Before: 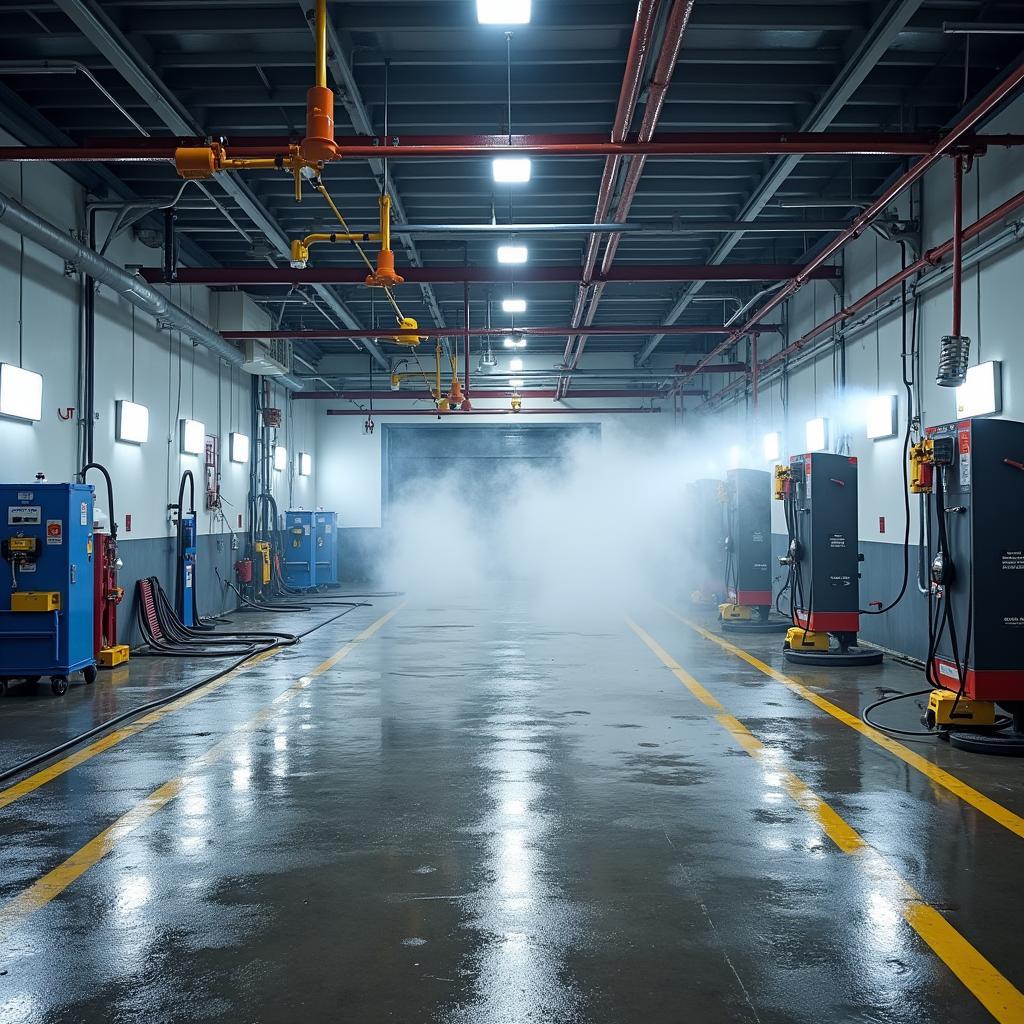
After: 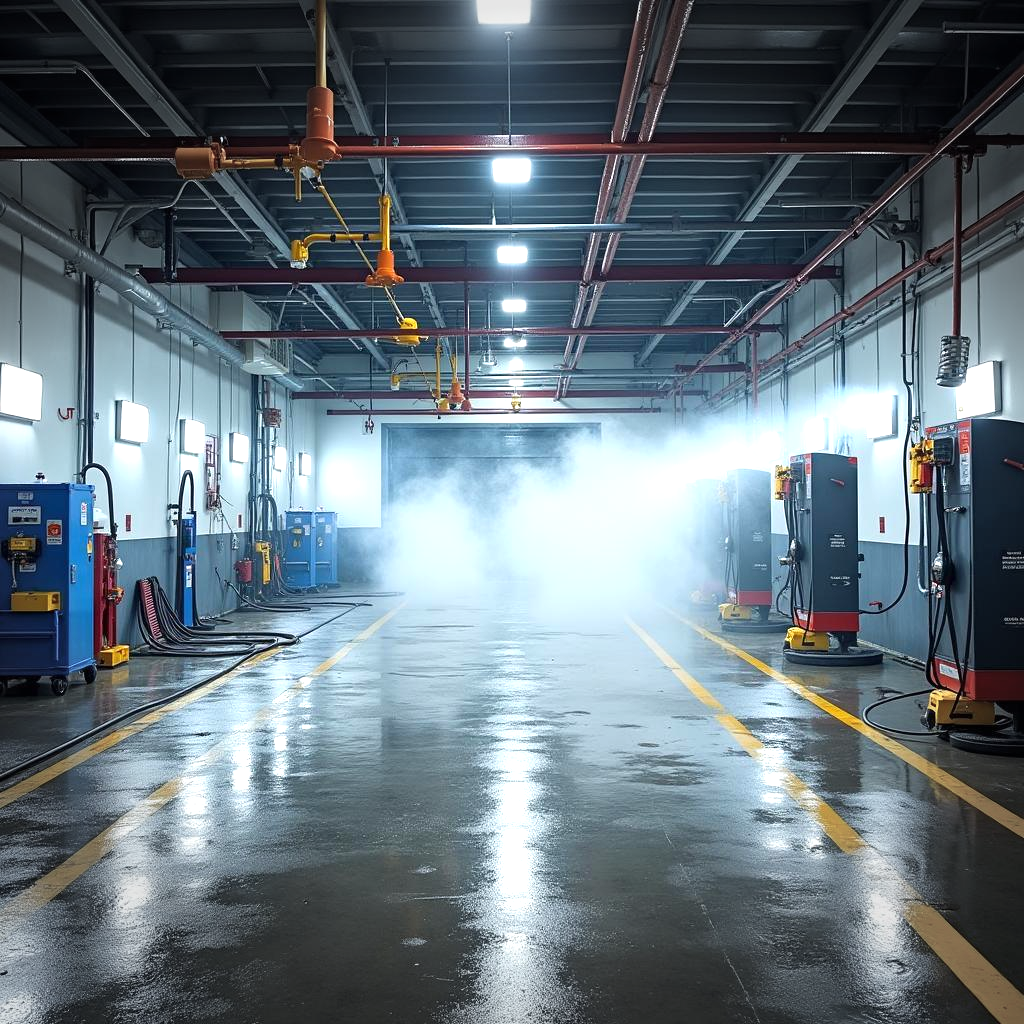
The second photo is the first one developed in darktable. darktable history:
vignetting: fall-off start 90.06%, fall-off radius 38.23%, brightness -0.474, center (0, 0.008), width/height ratio 1.223, shape 1.29
exposure: exposure 0.6 EV, compensate highlight preservation false
